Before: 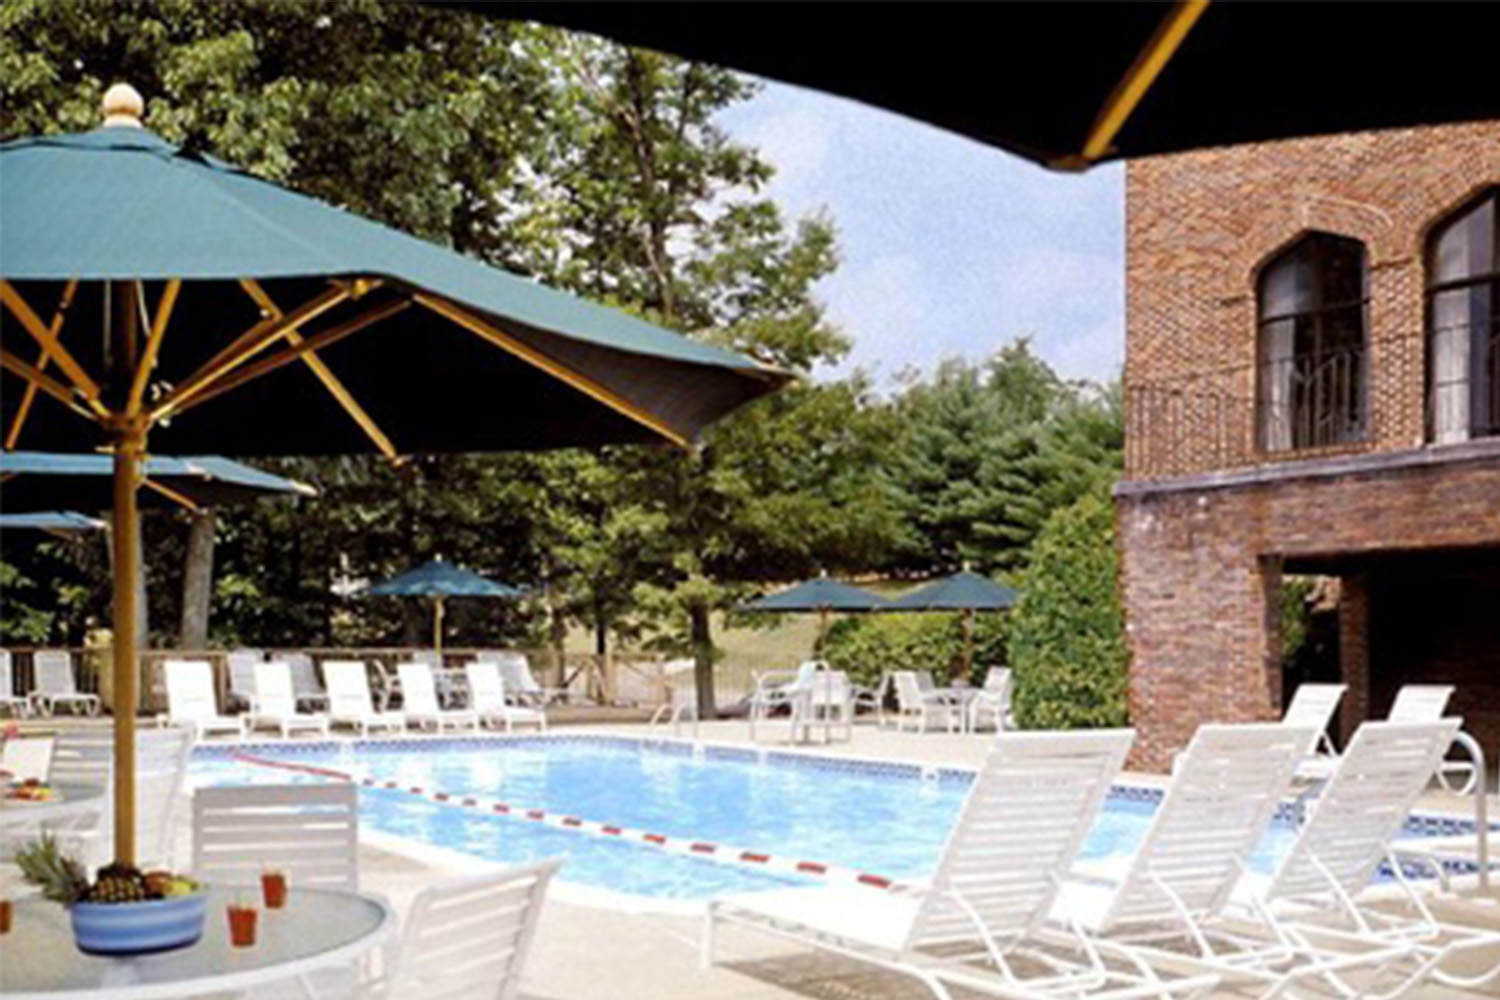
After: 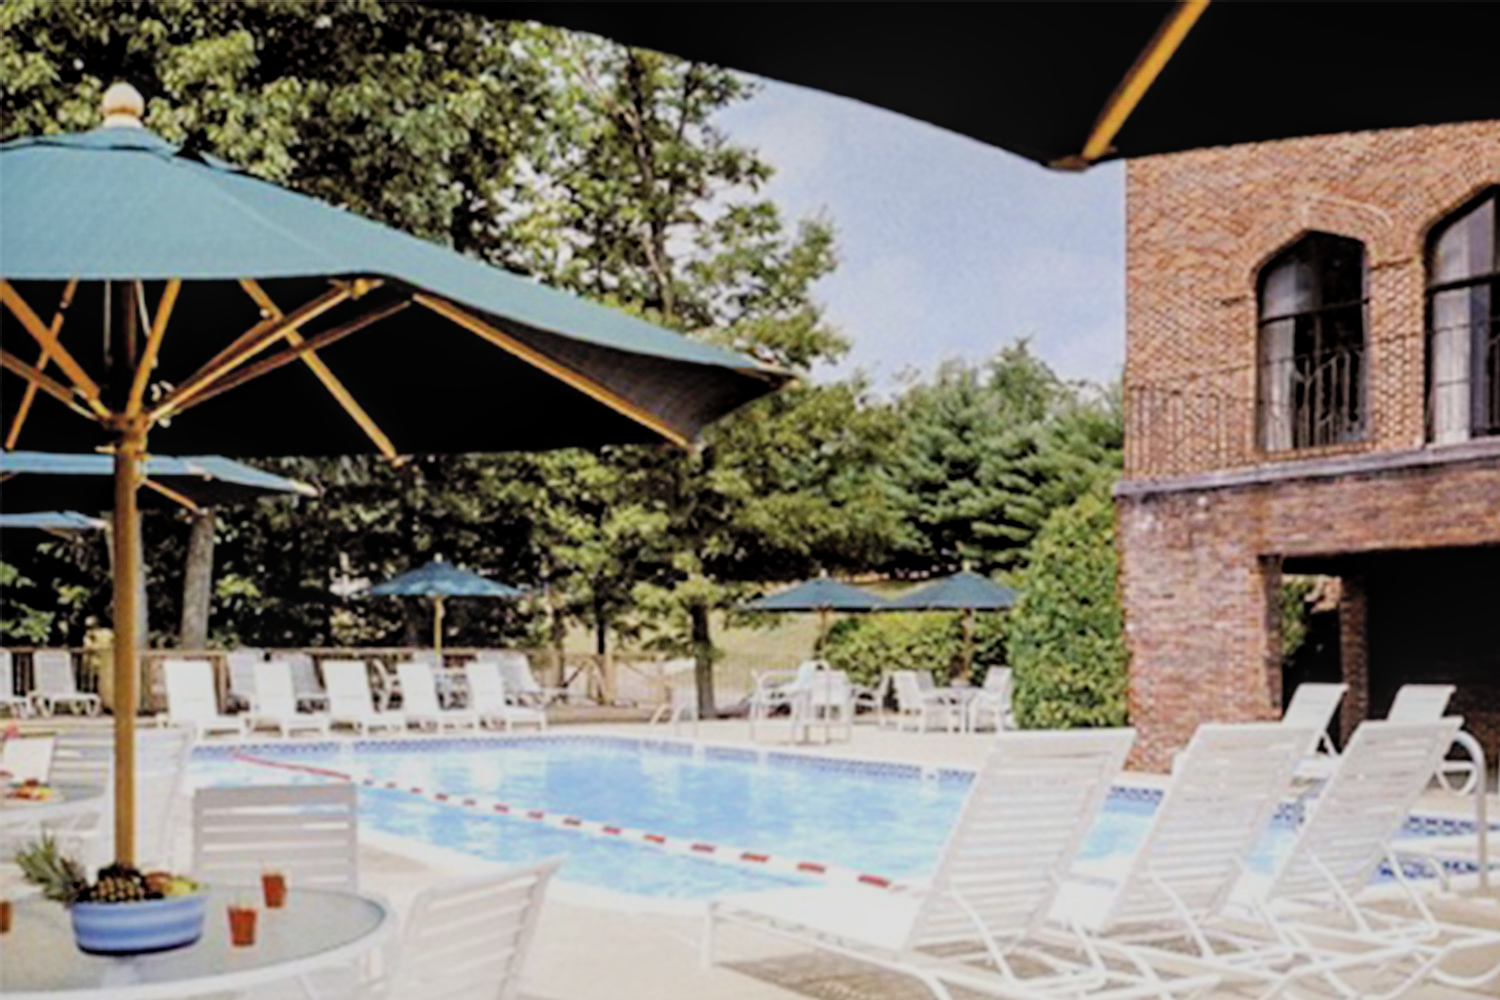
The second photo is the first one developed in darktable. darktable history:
local contrast: on, module defaults
contrast brightness saturation: brightness 0.13
filmic rgb: black relative exposure -7.65 EV, white relative exposure 4.56 EV, hardness 3.61
